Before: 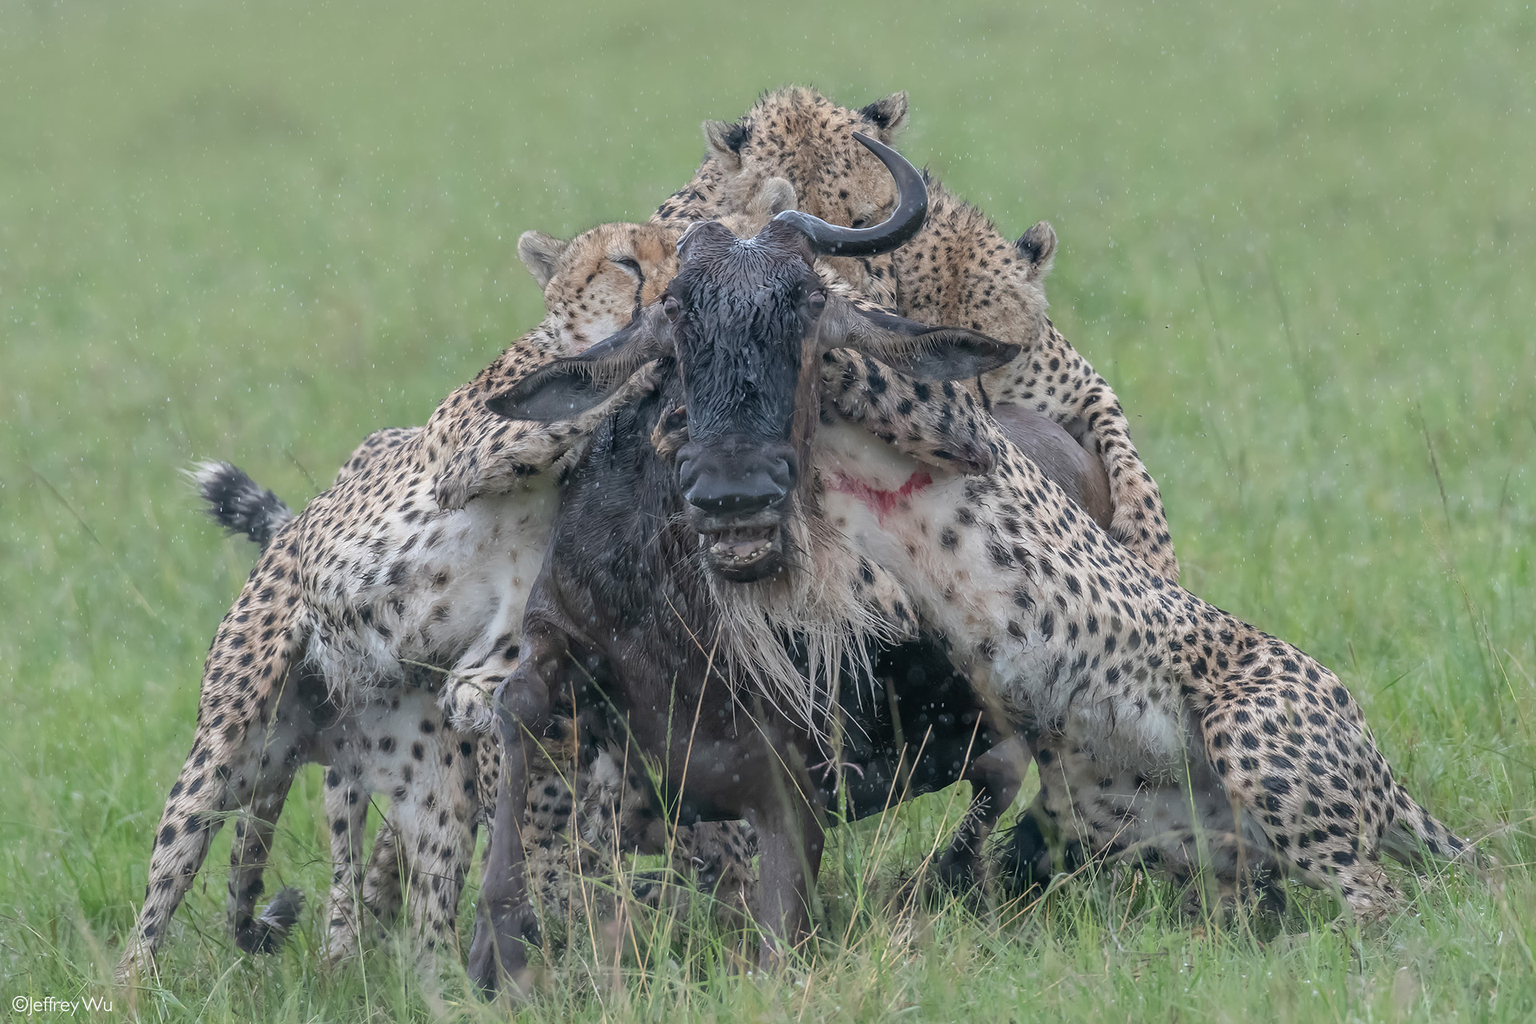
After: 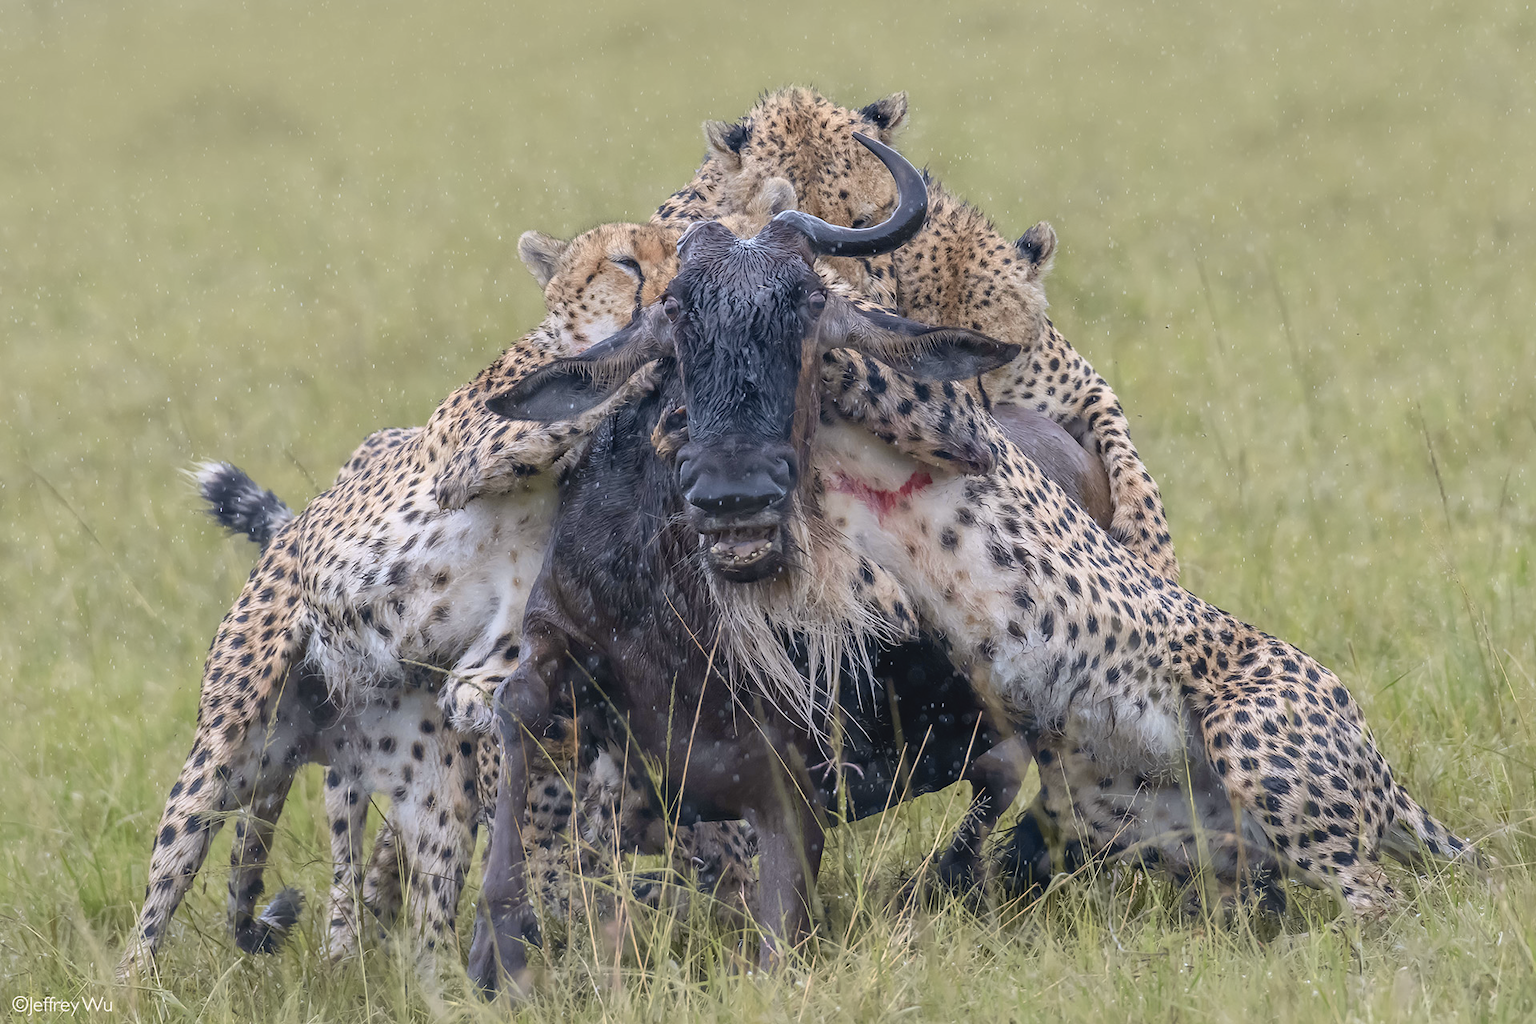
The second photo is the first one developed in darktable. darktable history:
tone curve: curves: ch0 [(0, 0.036) (0.119, 0.115) (0.461, 0.479) (0.715, 0.767) (0.817, 0.865) (1, 0.998)]; ch1 [(0, 0) (0.377, 0.416) (0.44, 0.478) (0.487, 0.498) (0.514, 0.525) (0.538, 0.552) (0.67, 0.688) (1, 1)]; ch2 [(0, 0) (0.38, 0.405) (0.463, 0.445) (0.492, 0.486) (0.524, 0.541) (0.578, 0.59) (0.653, 0.658) (1, 1)], color space Lab, independent channels, preserve colors none
